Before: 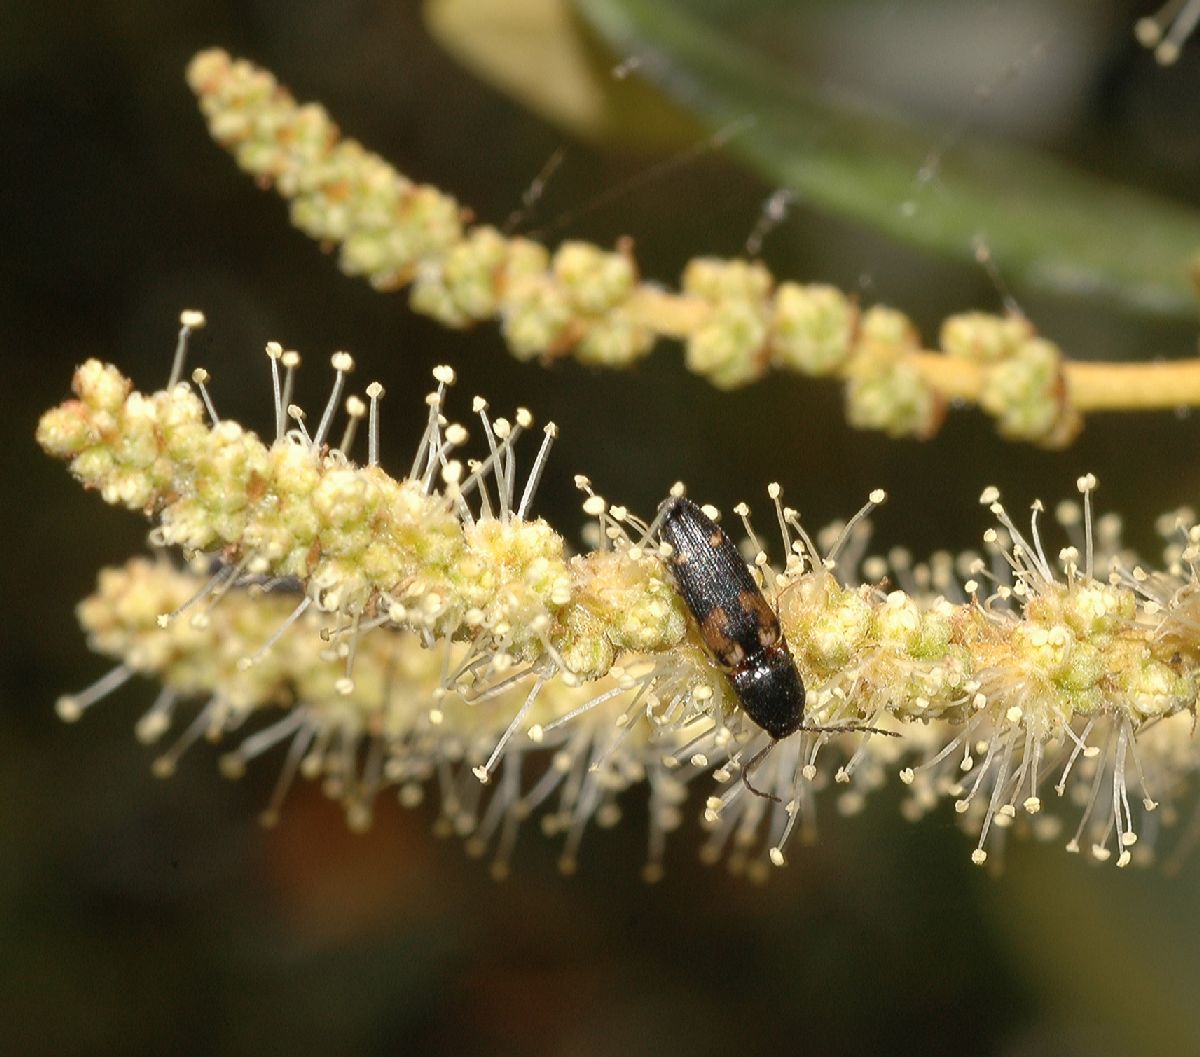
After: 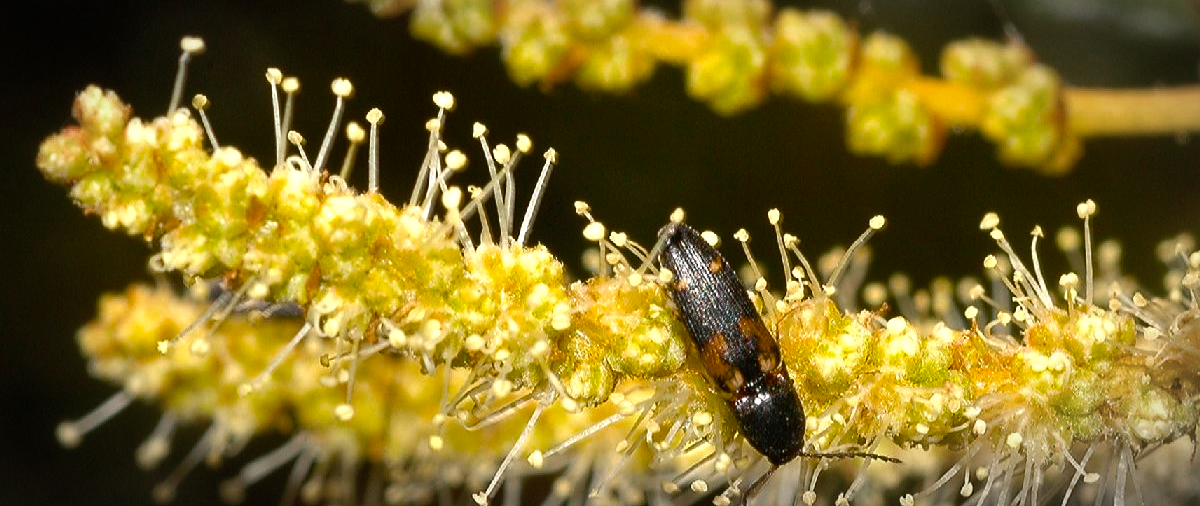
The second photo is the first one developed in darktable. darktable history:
crop and rotate: top 25.996%, bottom 26.089%
color balance rgb: shadows lift › hue 85.35°, linear chroma grading › global chroma 14.806%, perceptual saturation grading › global saturation 25.51%, global vibrance 9.227%, contrast 15.218%, saturation formula JzAzBz (2021)
vignetting: automatic ratio true, unbound false
